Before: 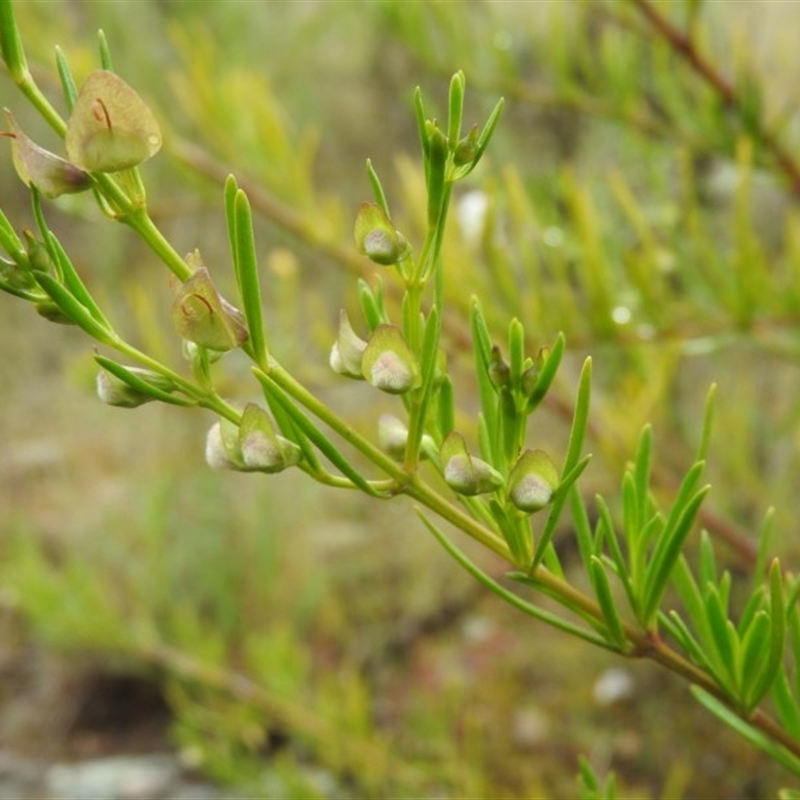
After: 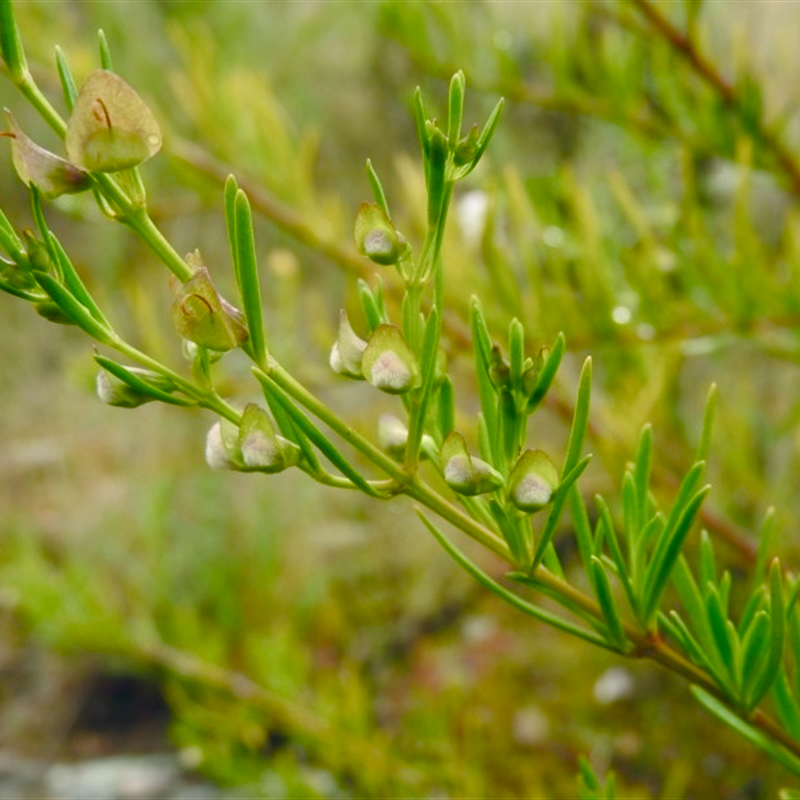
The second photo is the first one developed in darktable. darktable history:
color balance rgb: power › luminance -7.844%, power › chroma 1.087%, power › hue 217.77°, highlights gain › chroma 0.989%, highlights gain › hue 26°, global offset › chroma 0.093%, global offset › hue 254.1°, perceptual saturation grading › global saturation 0.552%, perceptual saturation grading › highlights -34.896%, perceptual saturation grading › mid-tones 15.089%, perceptual saturation grading › shadows 47.611%, global vibrance 50.549%
